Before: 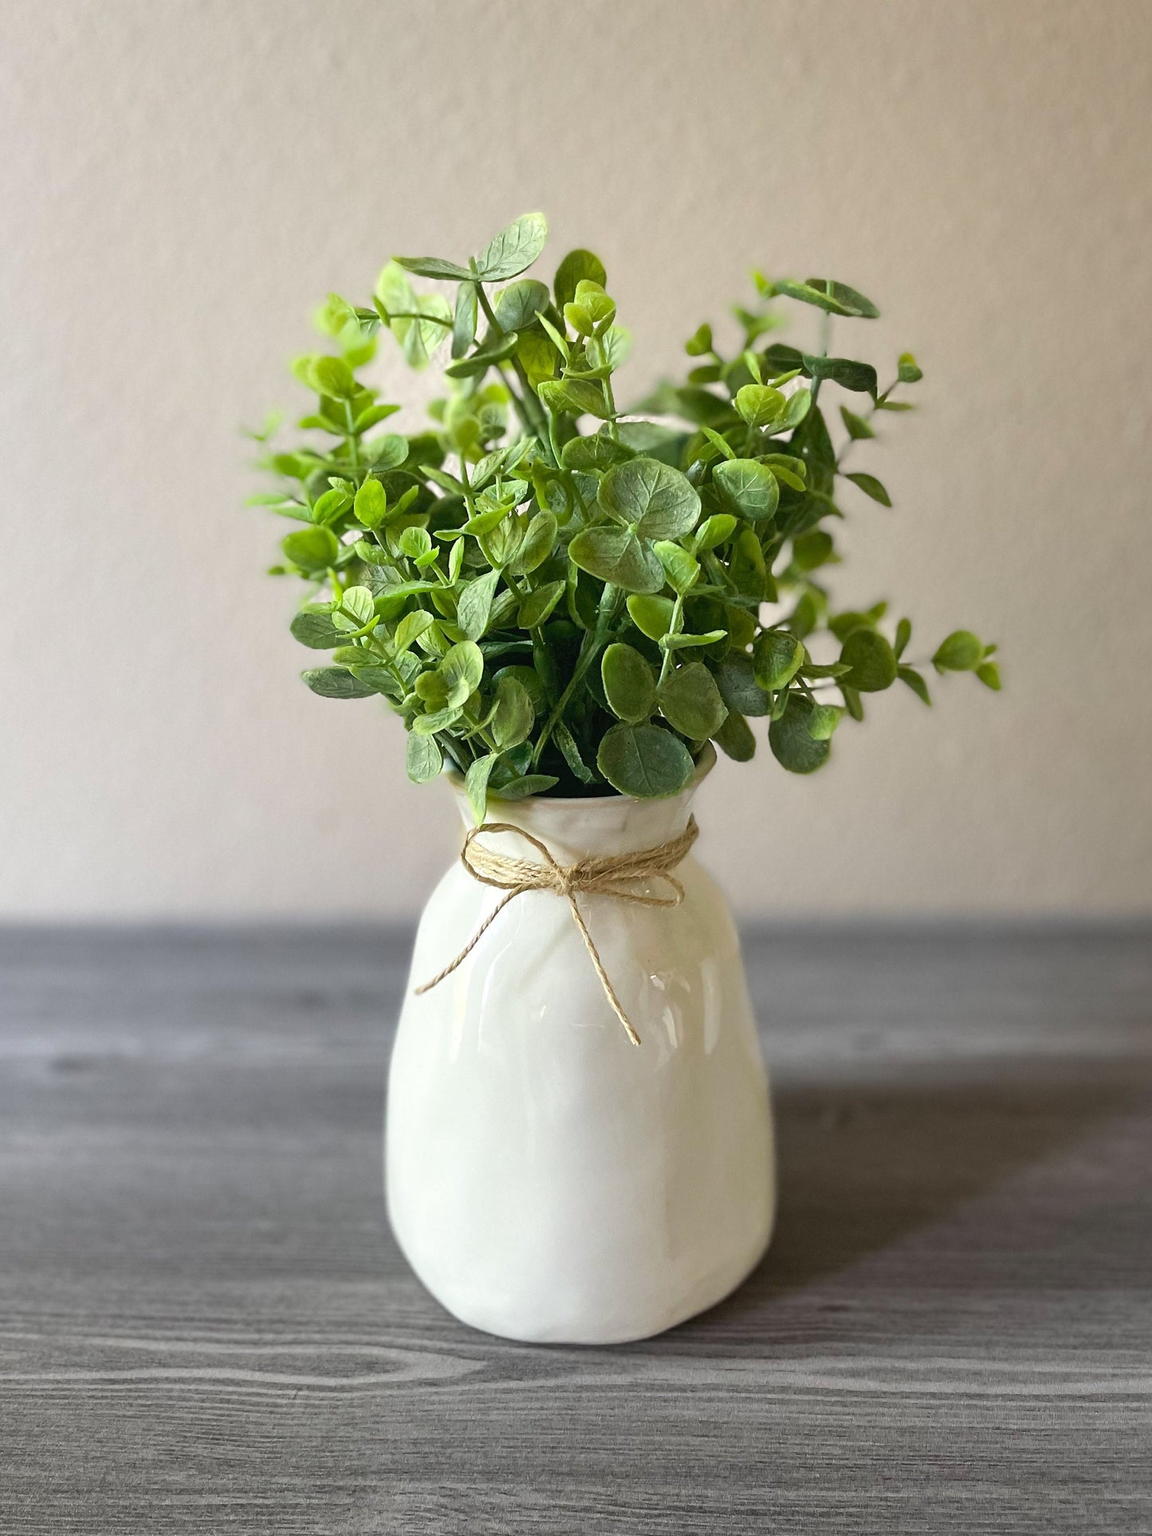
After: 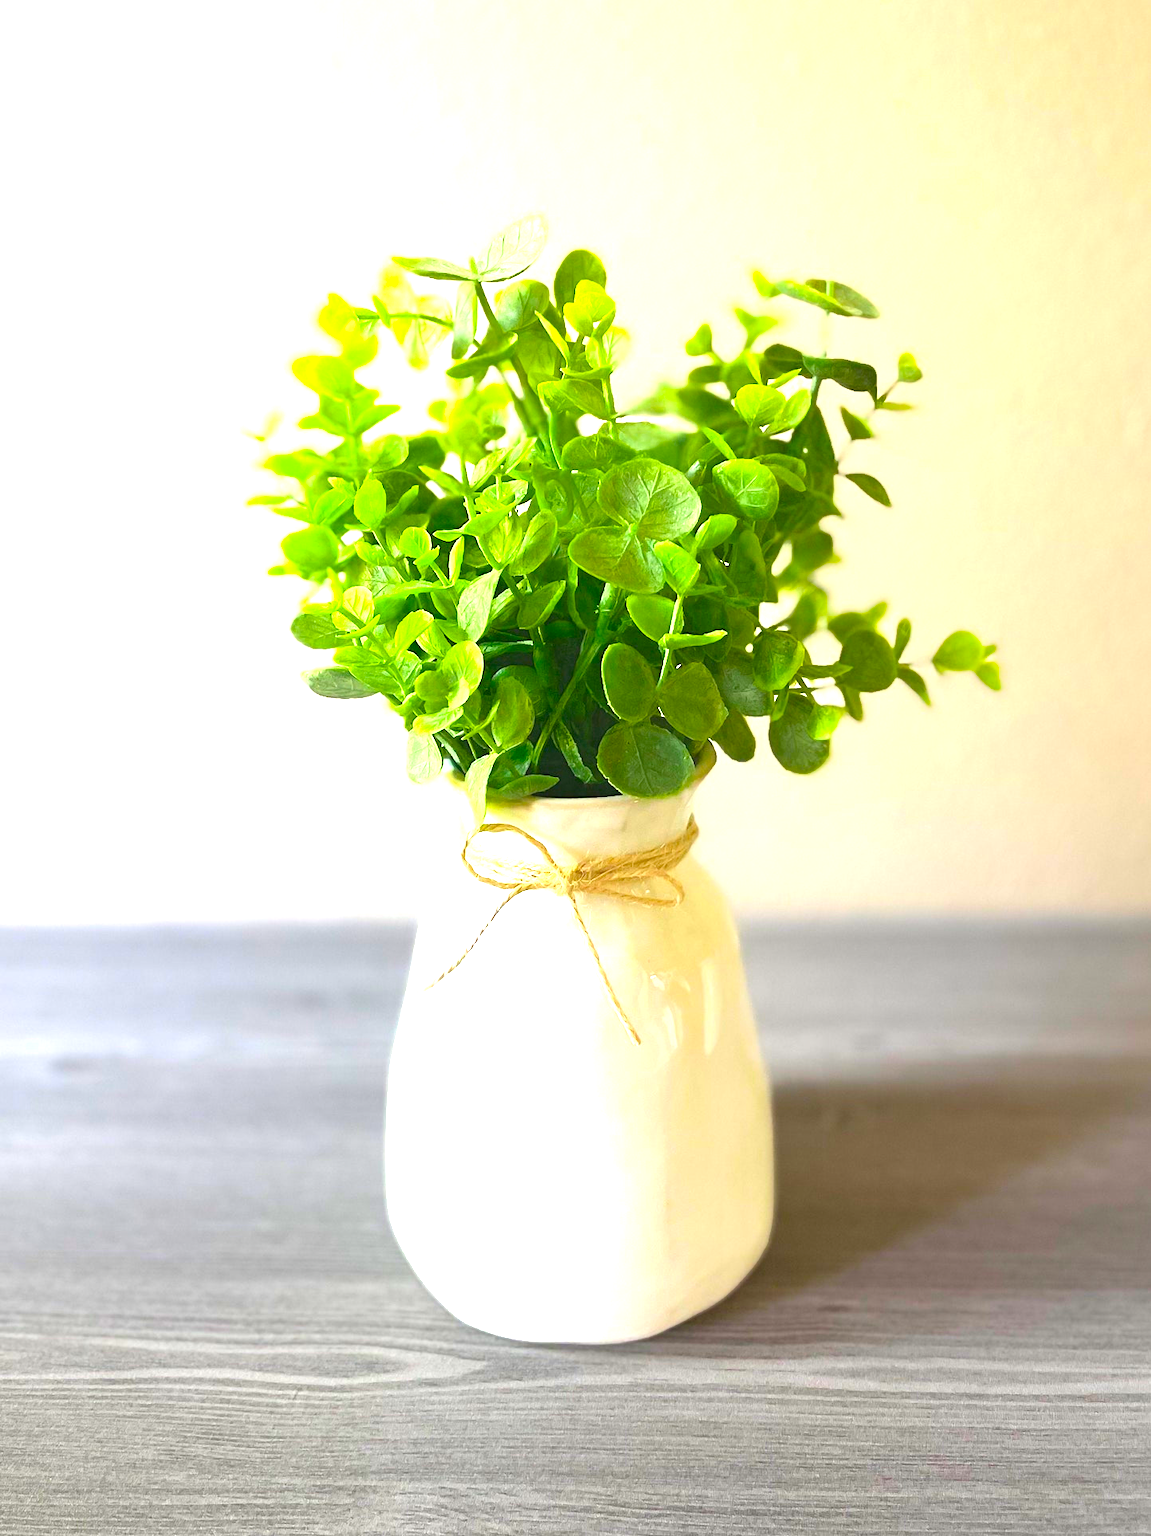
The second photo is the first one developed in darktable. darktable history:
color balance rgb: perceptual saturation grading › global saturation 25%, global vibrance 20%
exposure: black level correction 0, exposure 1.45 EV, compensate exposure bias true, compensate highlight preservation false
contrast brightness saturation: brightness -0.02, saturation 0.35
contrast equalizer: octaves 7, y [[0.6 ×6], [0.55 ×6], [0 ×6], [0 ×6], [0 ×6]], mix -1
